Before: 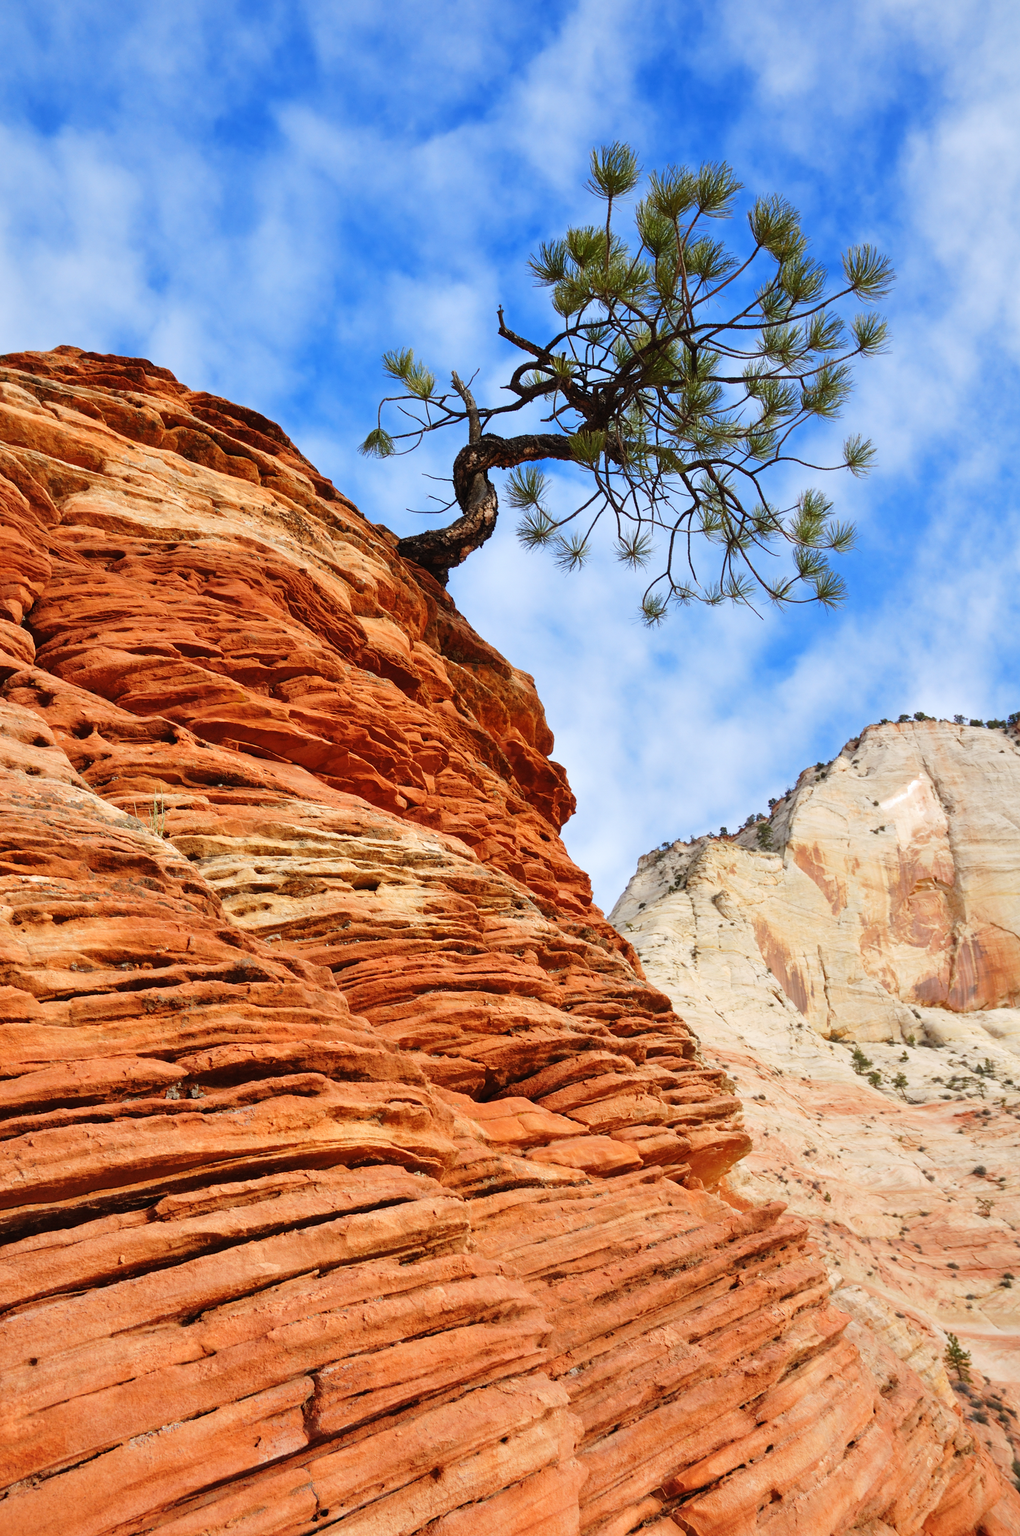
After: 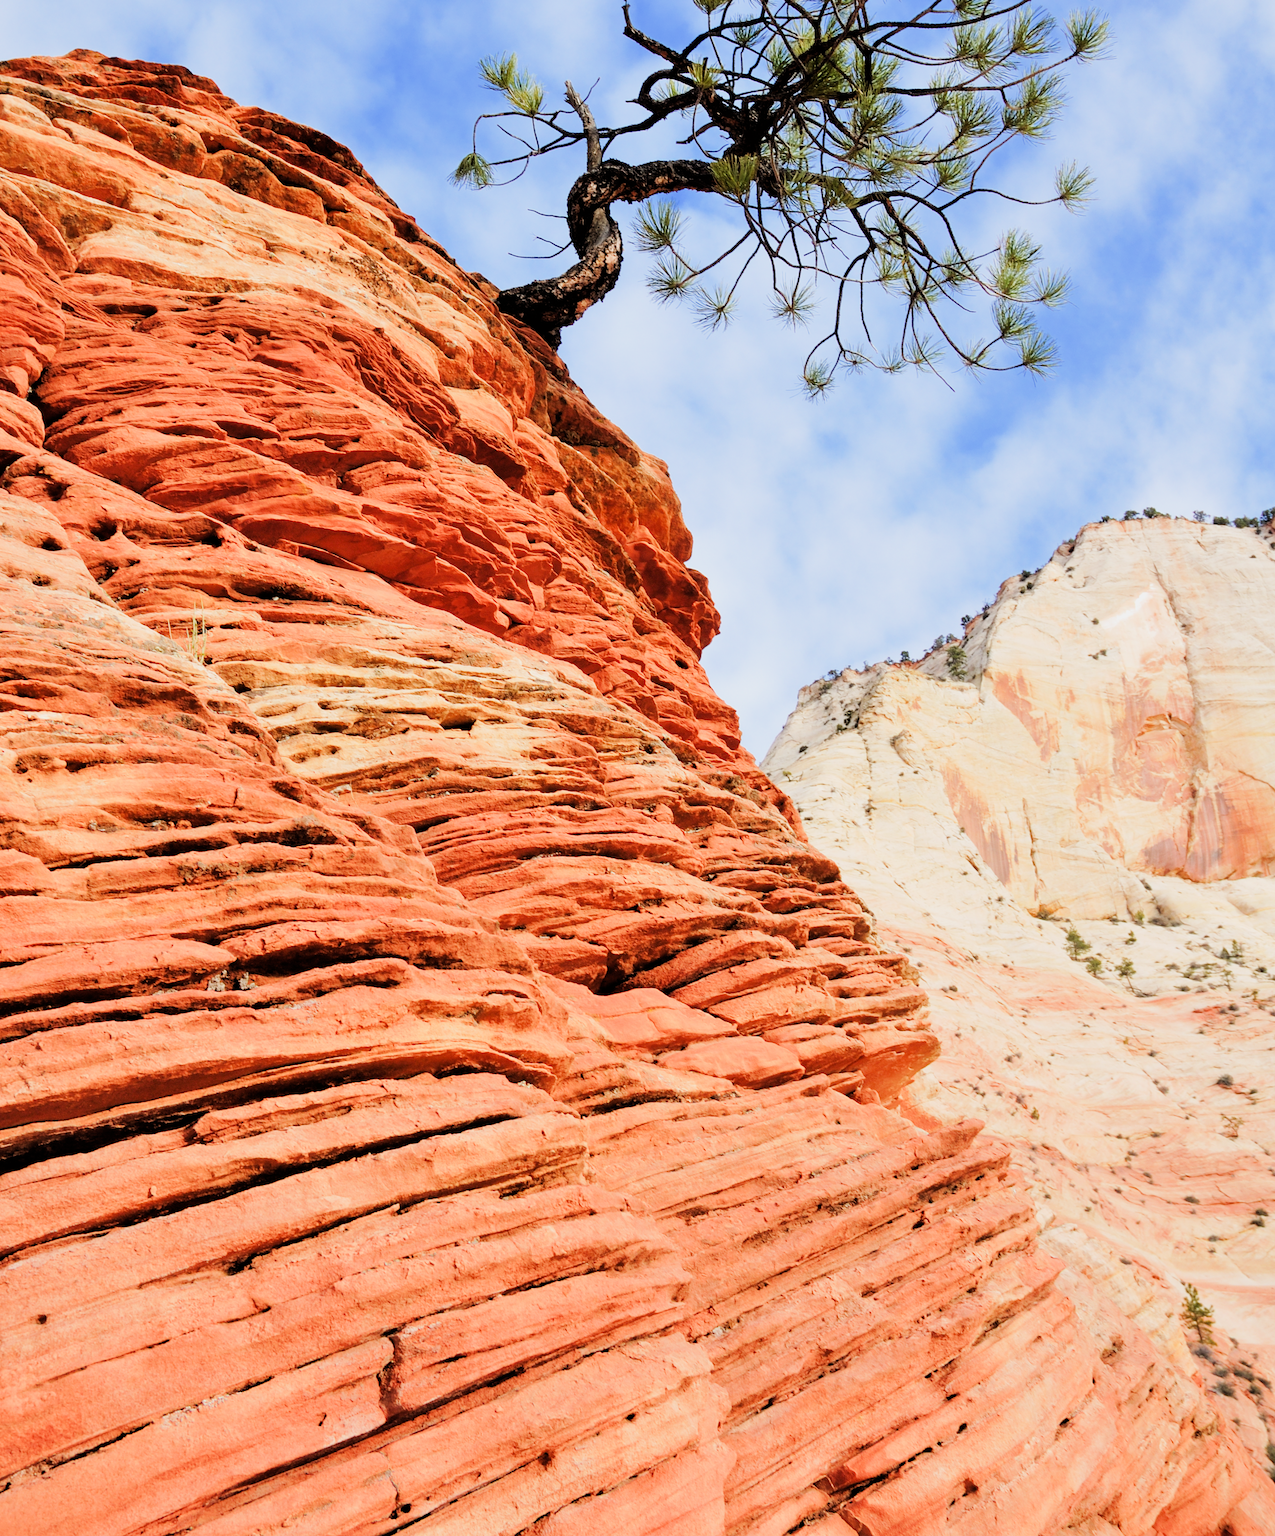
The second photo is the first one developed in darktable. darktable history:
crop and rotate: top 19.998%
exposure: black level correction 0.001, exposure 1.129 EV, compensate exposure bias true, compensate highlight preservation false
filmic rgb: black relative exposure -4.14 EV, white relative exposure 5.1 EV, hardness 2.11, contrast 1.165
